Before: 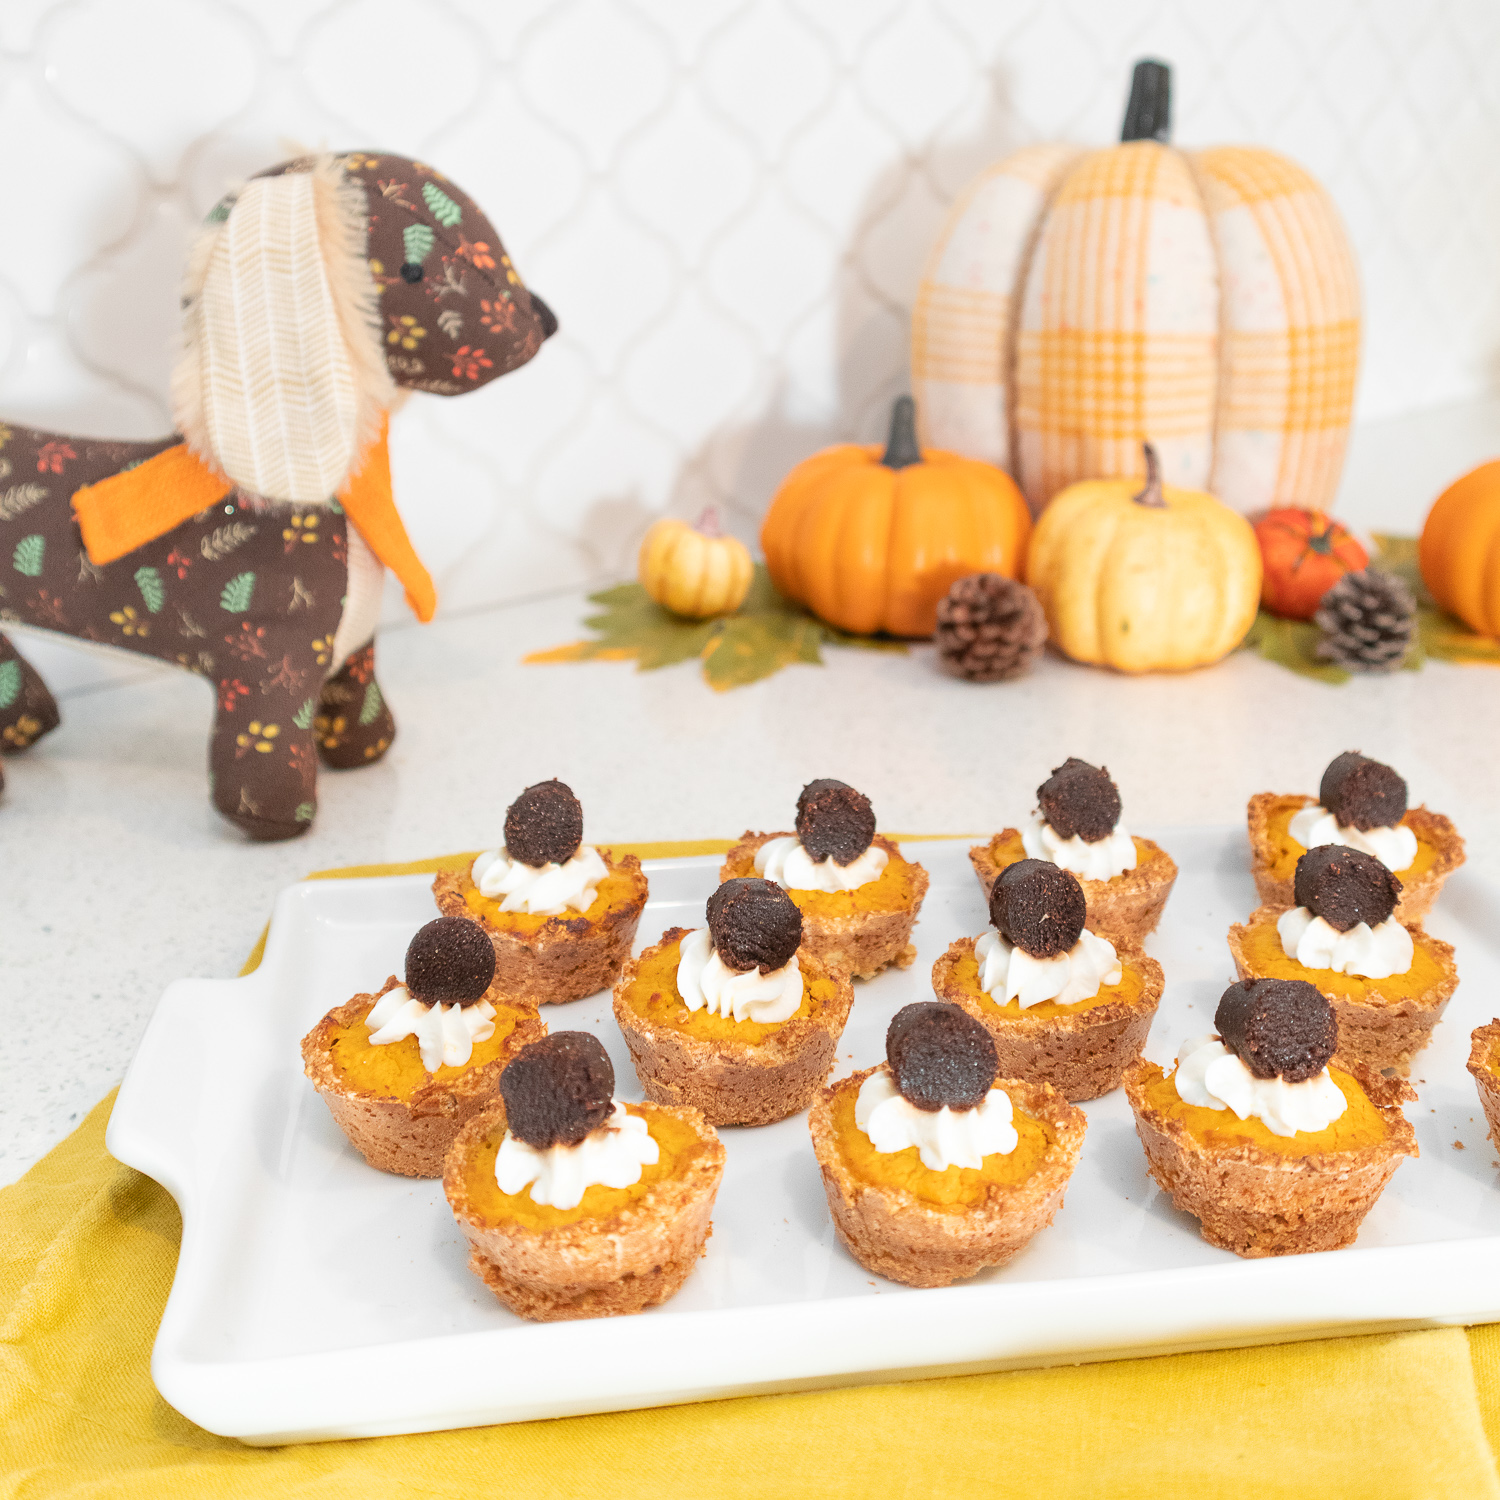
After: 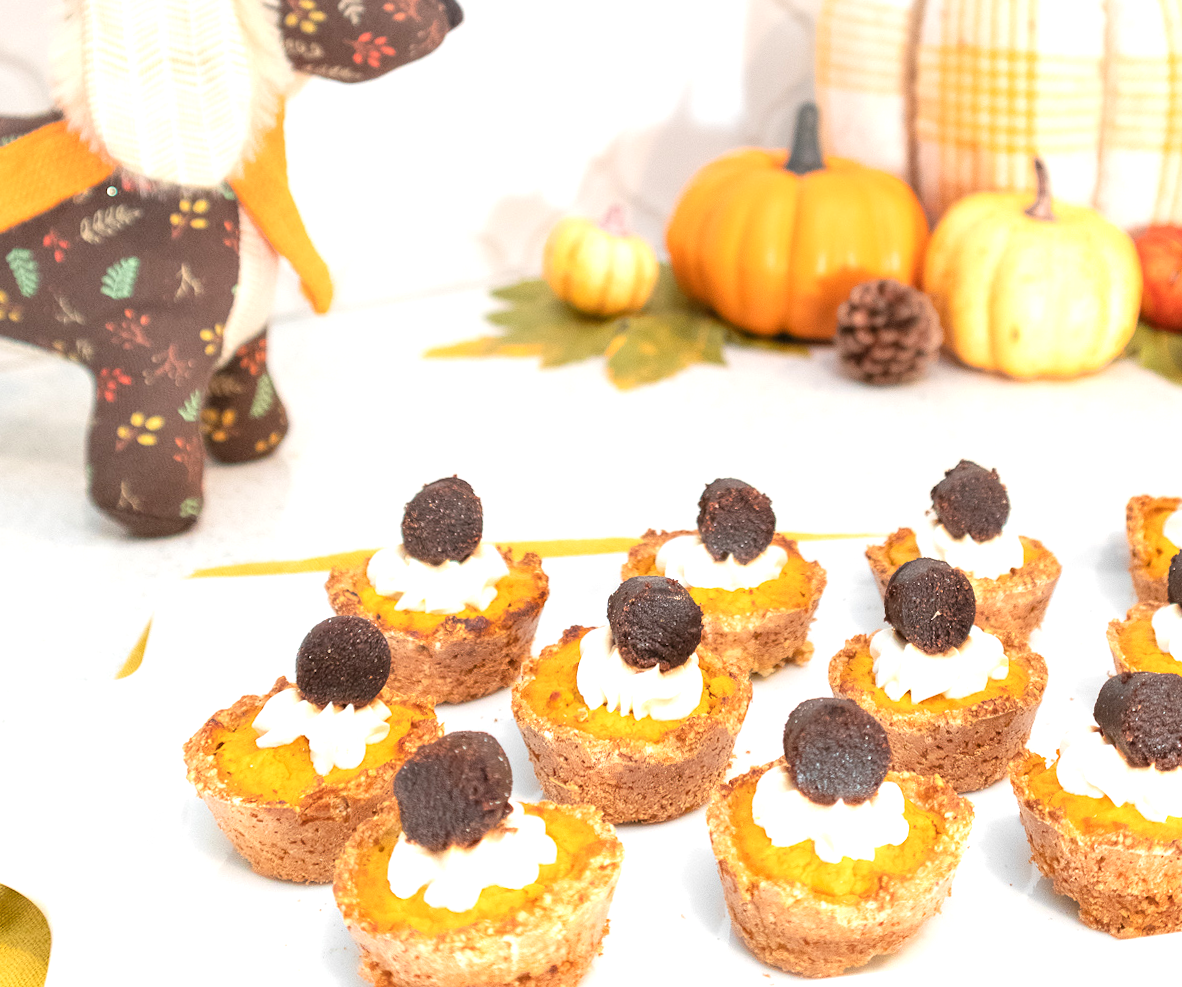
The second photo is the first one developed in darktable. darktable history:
exposure: exposure 0.559 EV, compensate highlight preservation false
crop: left 9.712%, top 16.928%, right 10.845%, bottom 12.332%
rotate and perspective: rotation 0.679°, lens shift (horizontal) 0.136, crop left 0.009, crop right 0.991, crop top 0.078, crop bottom 0.95
